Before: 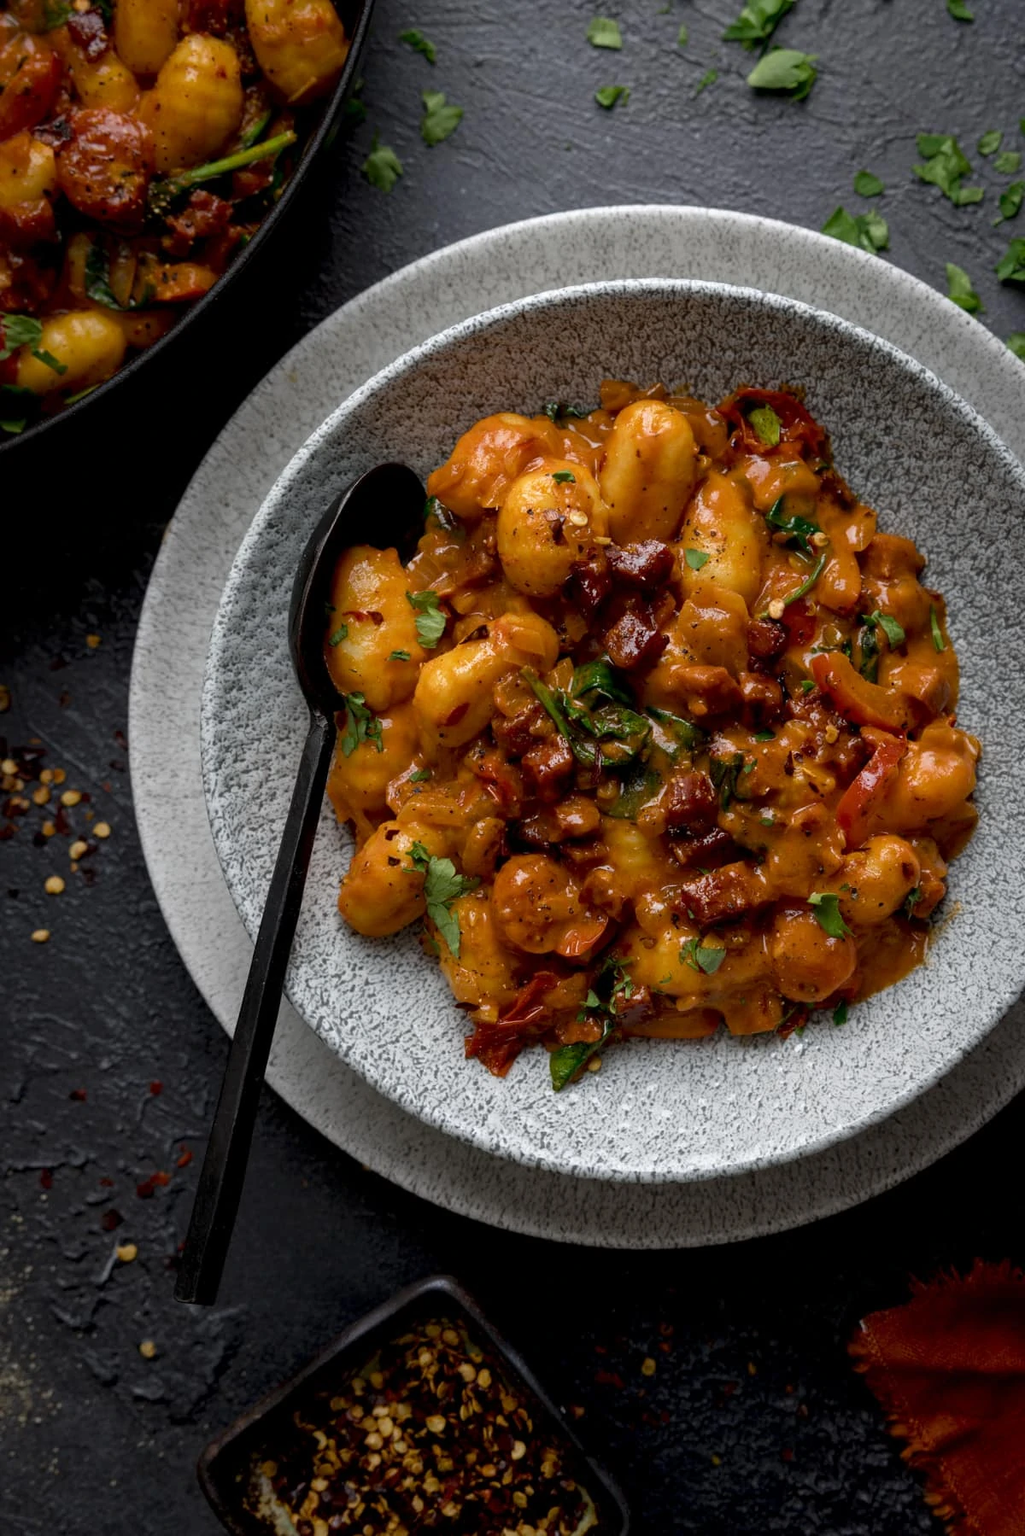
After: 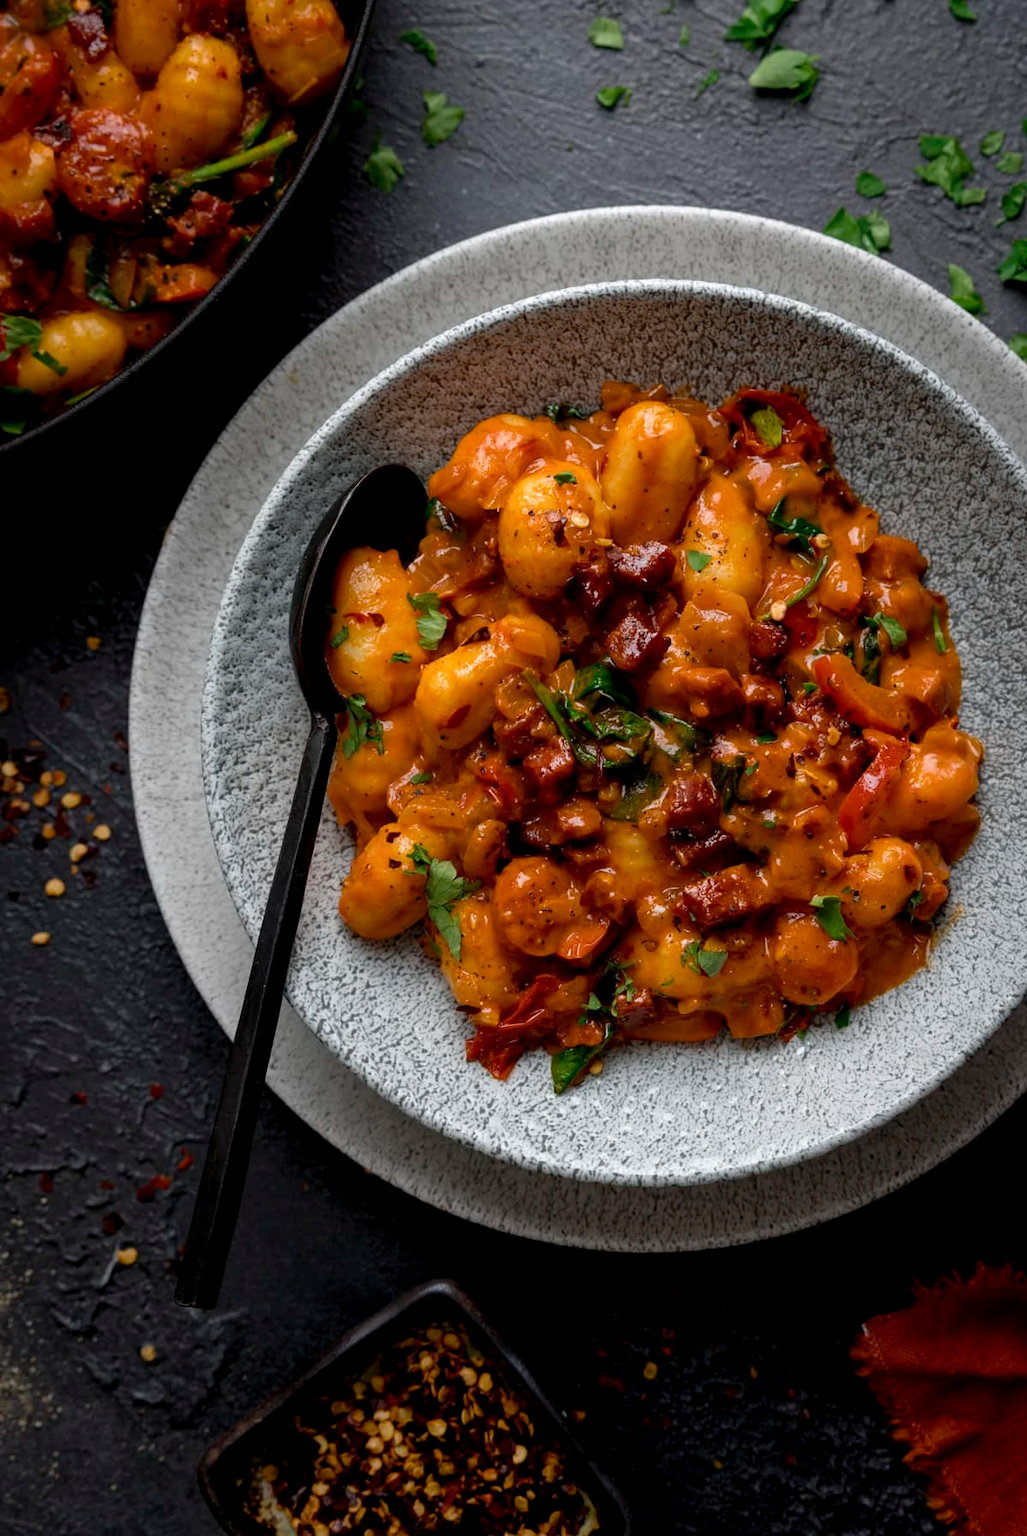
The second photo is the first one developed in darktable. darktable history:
bloom: size 3%, threshold 100%, strength 0%
crop: top 0.05%, bottom 0.098%
